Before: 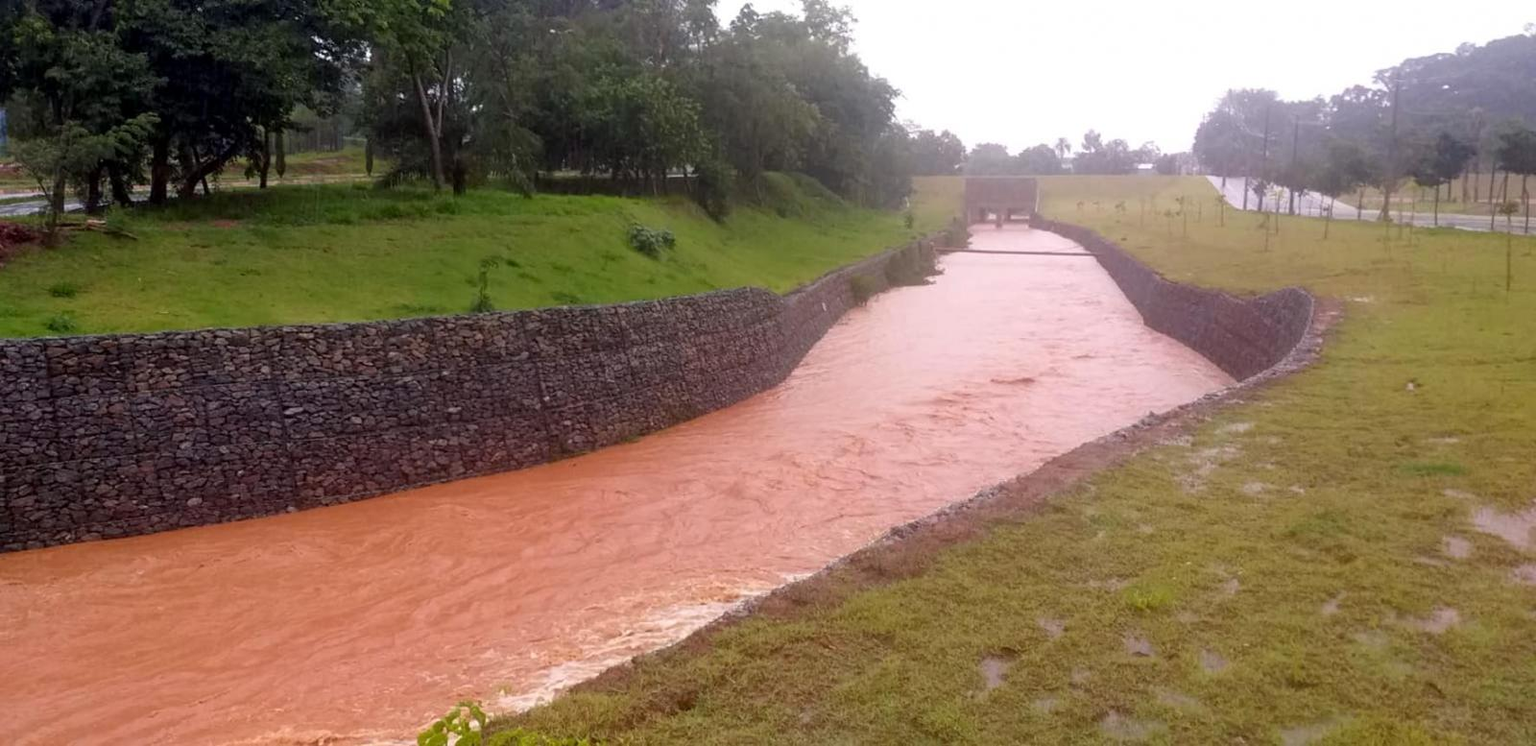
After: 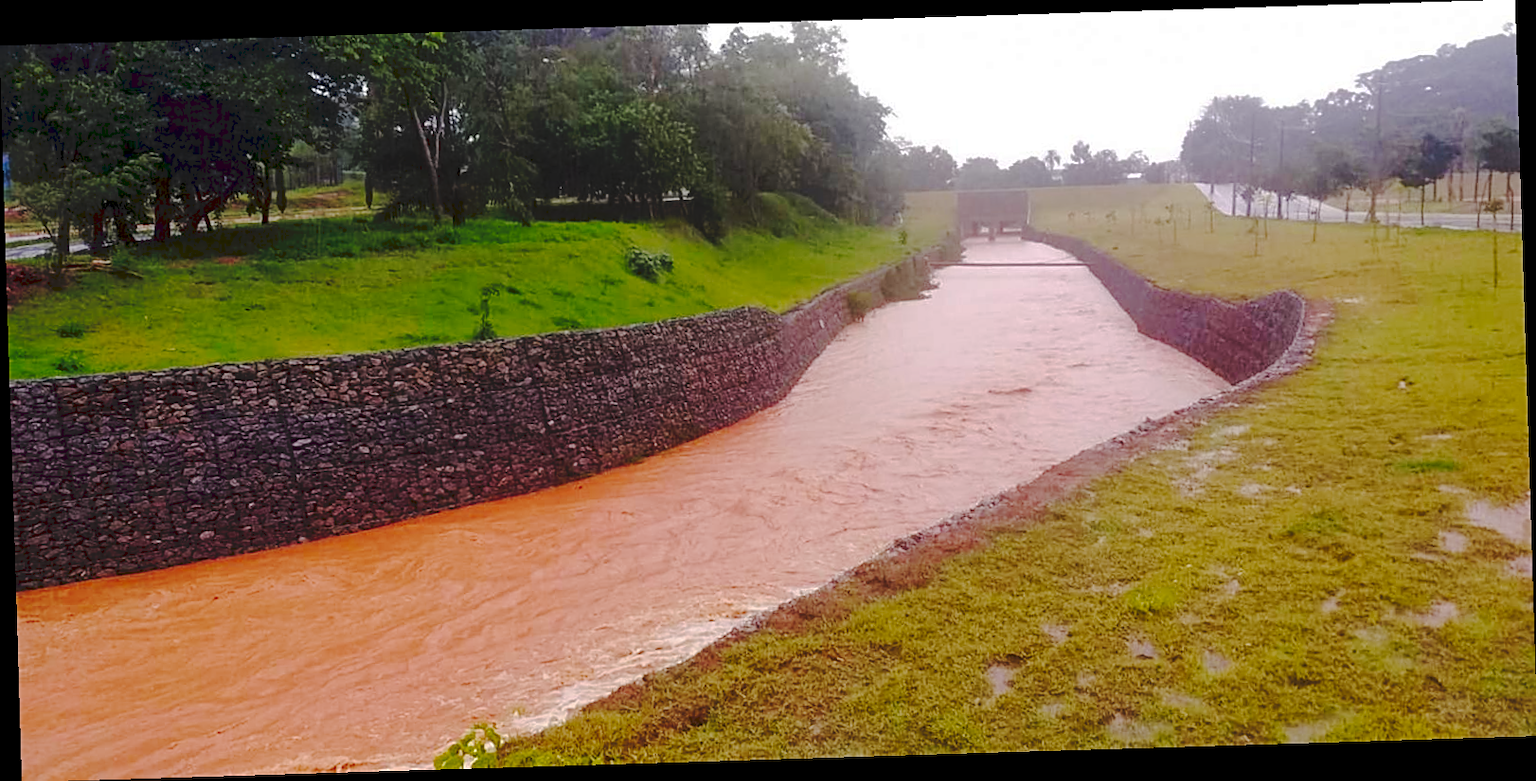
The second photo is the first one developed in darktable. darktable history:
tone curve: curves: ch0 [(0, 0) (0.003, 0.057) (0.011, 0.061) (0.025, 0.065) (0.044, 0.075) (0.069, 0.082) (0.1, 0.09) (0.136, 0.102) (0.177, 0.145) (0.224, 0.195) (0.277, 0.27) (0.335, 0.374) (0.399, 0.486) (0.468, 0.578) (0.543, 0.652) (0.623, 0.717) (0.709, 0.778) (0.801, 0.837) (0.898, 0.909) (1, 1)], preserve colors none
contrast brightness saturation: brightness -0.09
sharpen: on, module defaults
rotate and perspective: rotation -1.75°, automatic cropping off
shadows and highlights: on, module defaults
